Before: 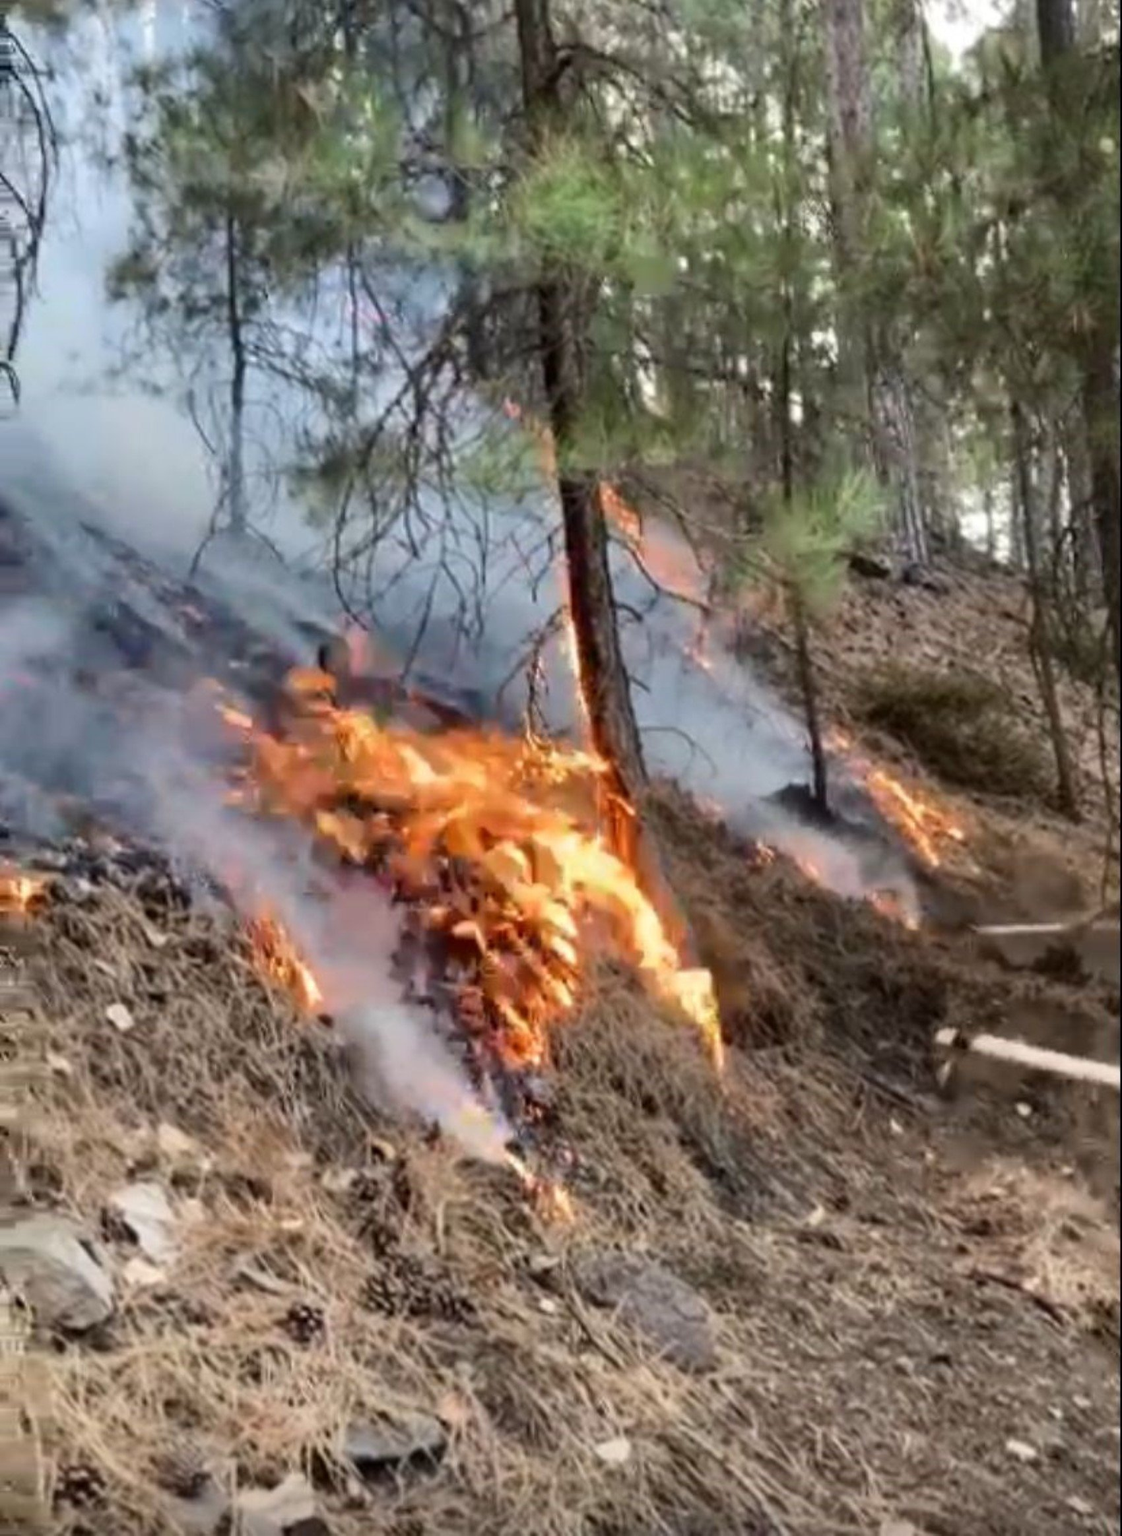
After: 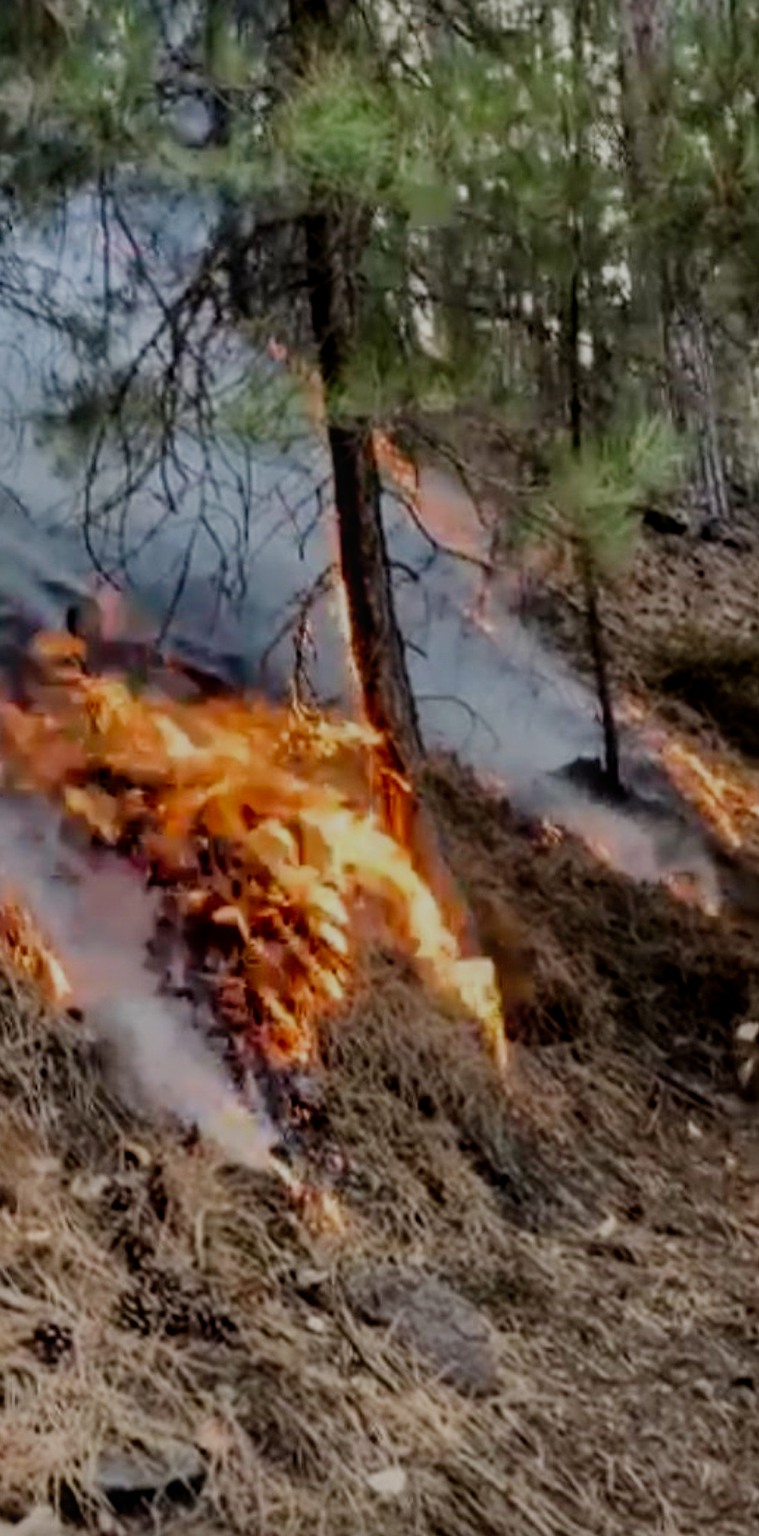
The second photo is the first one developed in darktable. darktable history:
filmic rgb: middle gray luminance 29%, black relative exposure -10.3 EV, white relative exposure 5.5 EV, threshold 6 EV, target black luminance 0%, hardness 3.95, latitude 2.04%, contrast 1.132, highlights saturation mix 5%, shadows ↔ highlights balance 15.11%, add noise in highlights 0, preserve chrominance no, color science v3 (2019), use custom middle-gray values true, iterations of high-quality reconstruction 0, contrast in highlights soft, enable highlight reconstruction true
crop and rotate: left 22.918%, top 5.629%, right 14.711%, bottom 2.247%
local contrast: detail 110%
